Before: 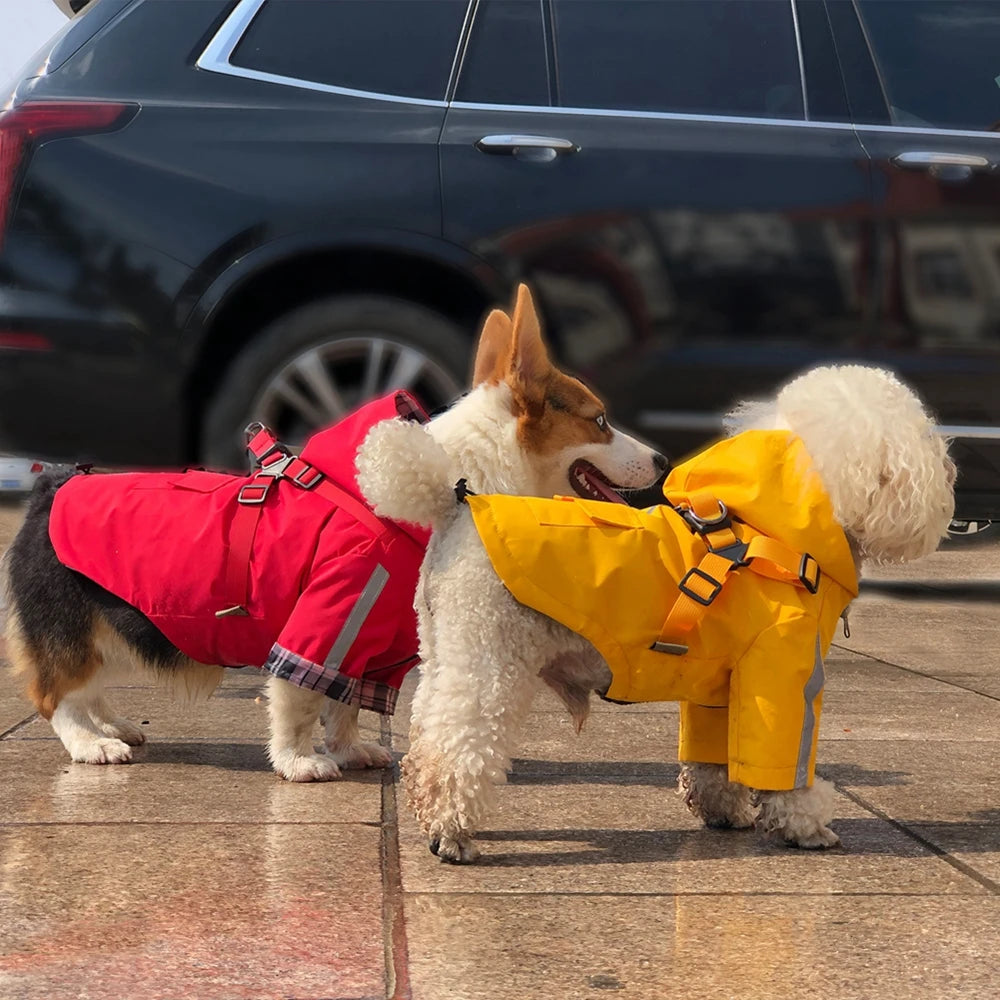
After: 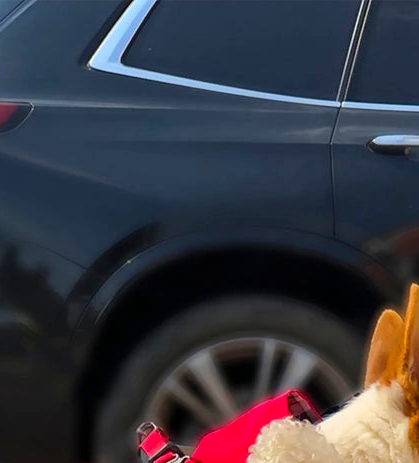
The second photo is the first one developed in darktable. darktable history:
crop and rotate: left 10.817%, top 0.062%, right 47.194%, bottom 53.626%
color balance rgb: perceptual saturation grading › global saturation 25%, global vibrance 20%
